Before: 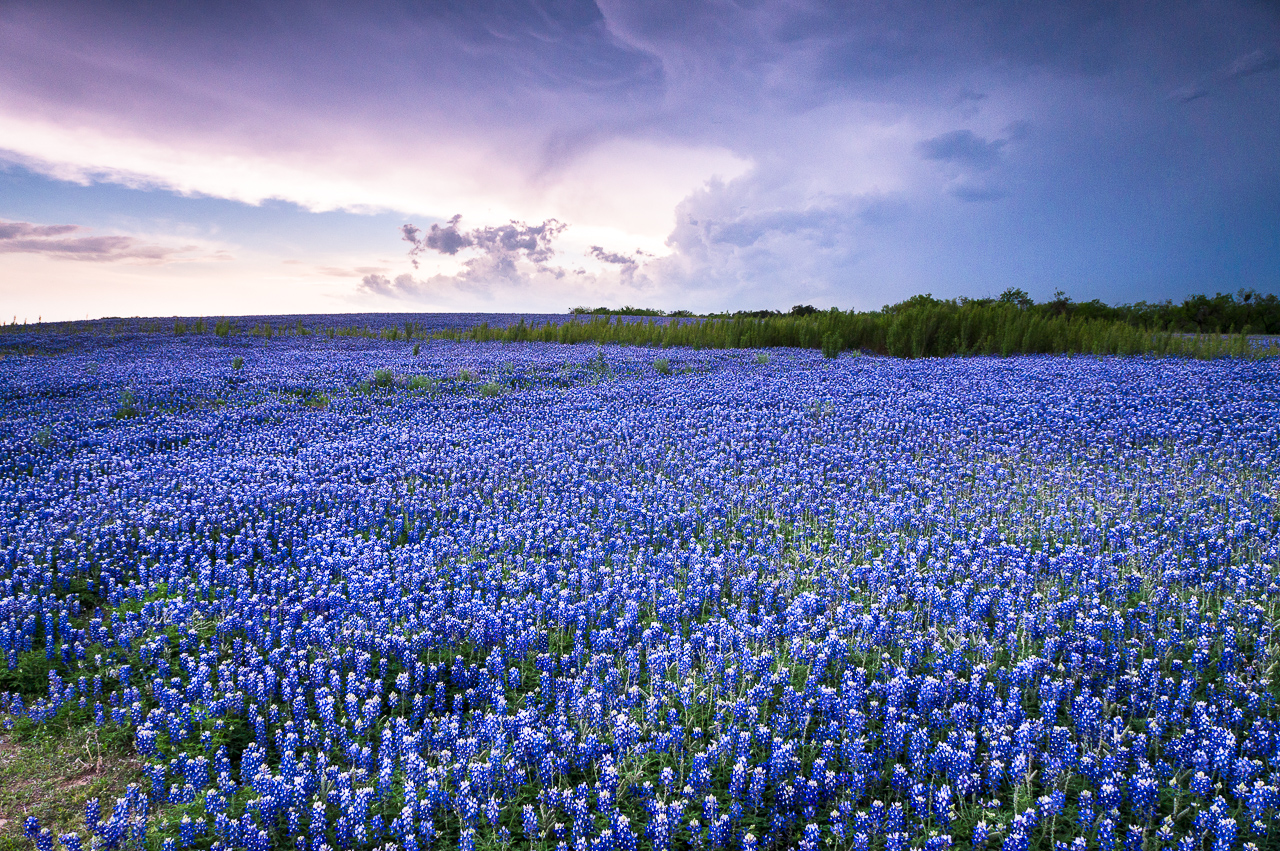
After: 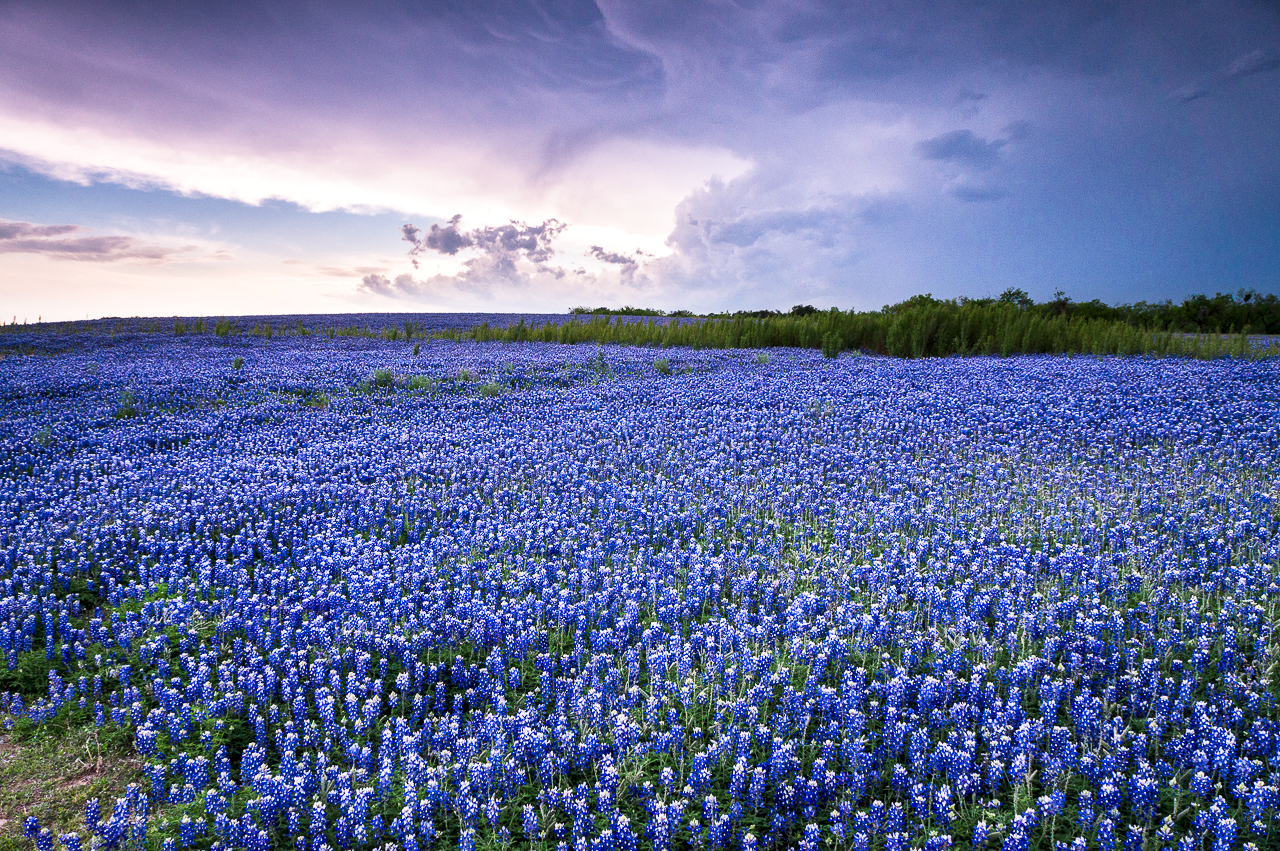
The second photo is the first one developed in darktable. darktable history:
local contrast: mode bilateral grid, contrast 29, coarseness 16, detail 116%, midtone range 0.2
